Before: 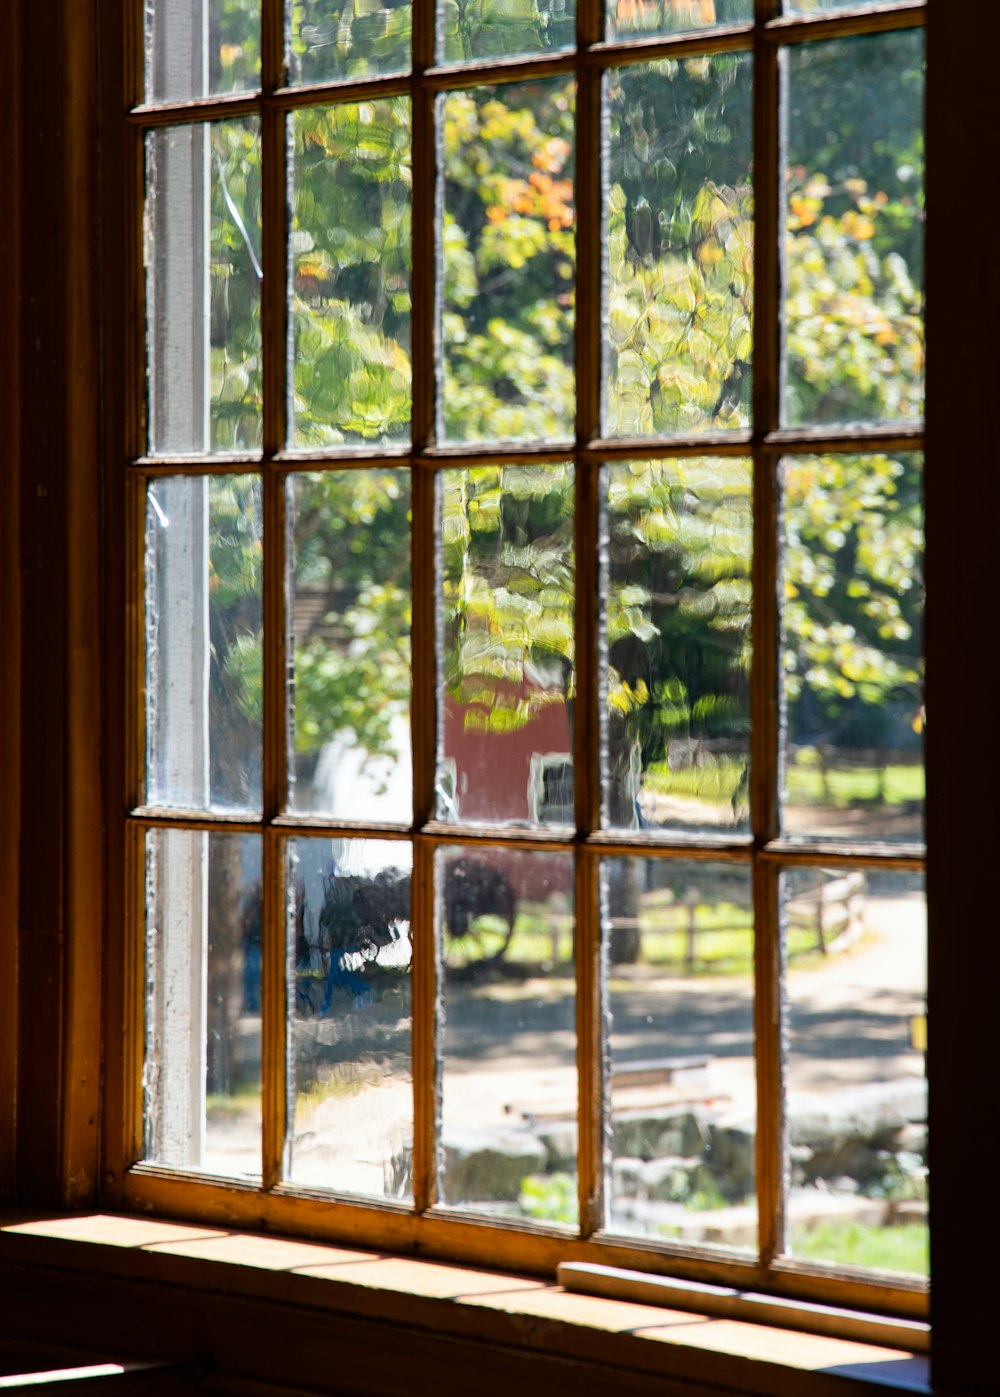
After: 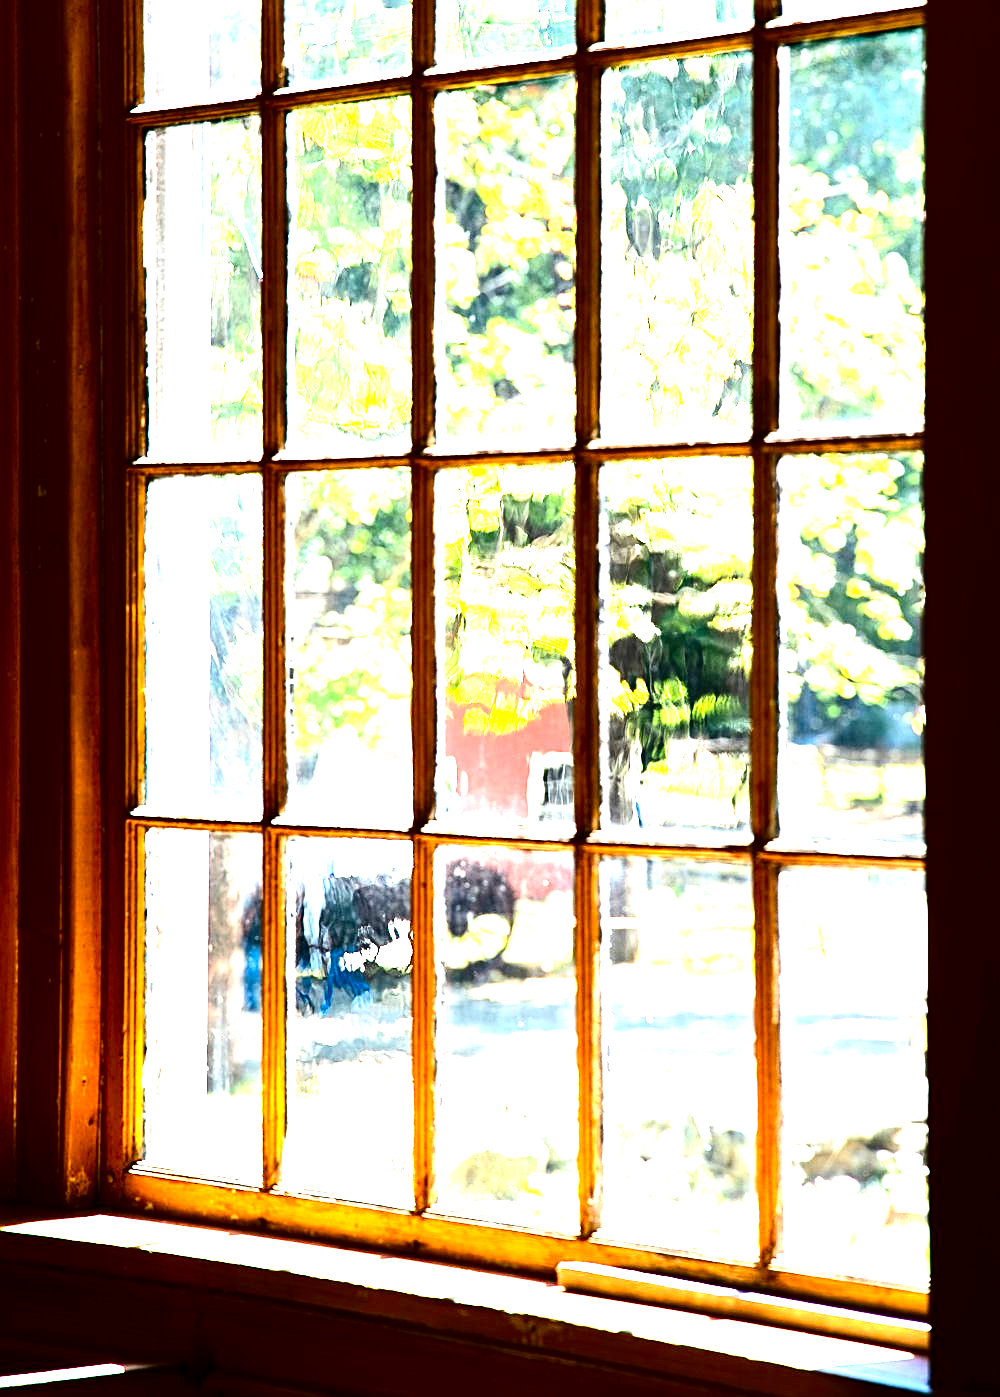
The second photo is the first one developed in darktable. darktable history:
tone equalizer: -8 EV -0.772 EV, -7 EV -0.697 EV, -6 EV -0.589 EV, -5 EV -0.42 EV, -3 EV 0.388 EV, -2 EV 0.6 EV, -1 EV 0.675 EV, +0 EV 0.741 EV
sharpen: on, module defaults
exposure: black level correction 0, exposure 2.131 EV, compensate highlight preservation false
contrast brightness saturation: contrast 0.191, brightness -0.242, saturation 0.114
